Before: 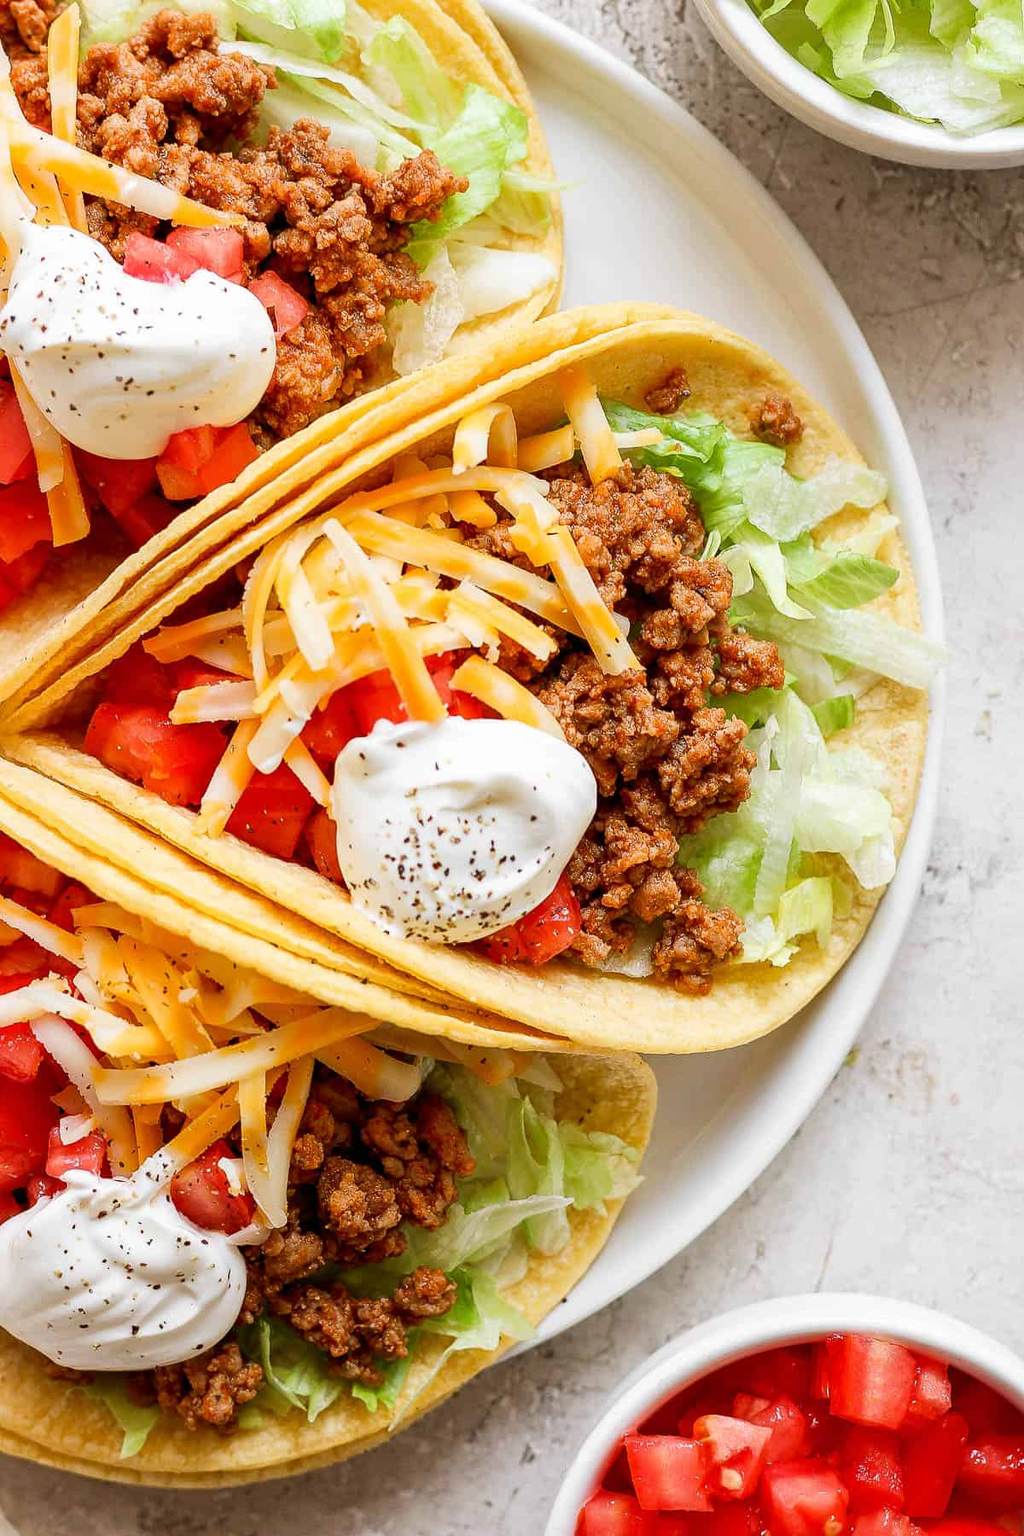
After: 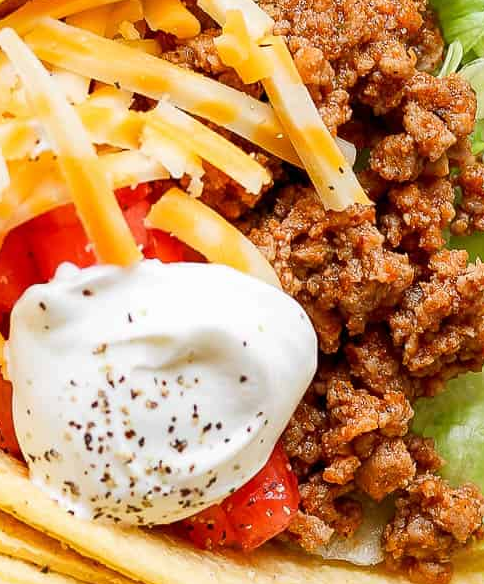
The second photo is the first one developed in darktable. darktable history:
crop: left 31.835%, top 32.223%, right 27.756%, bottom 35.282%
